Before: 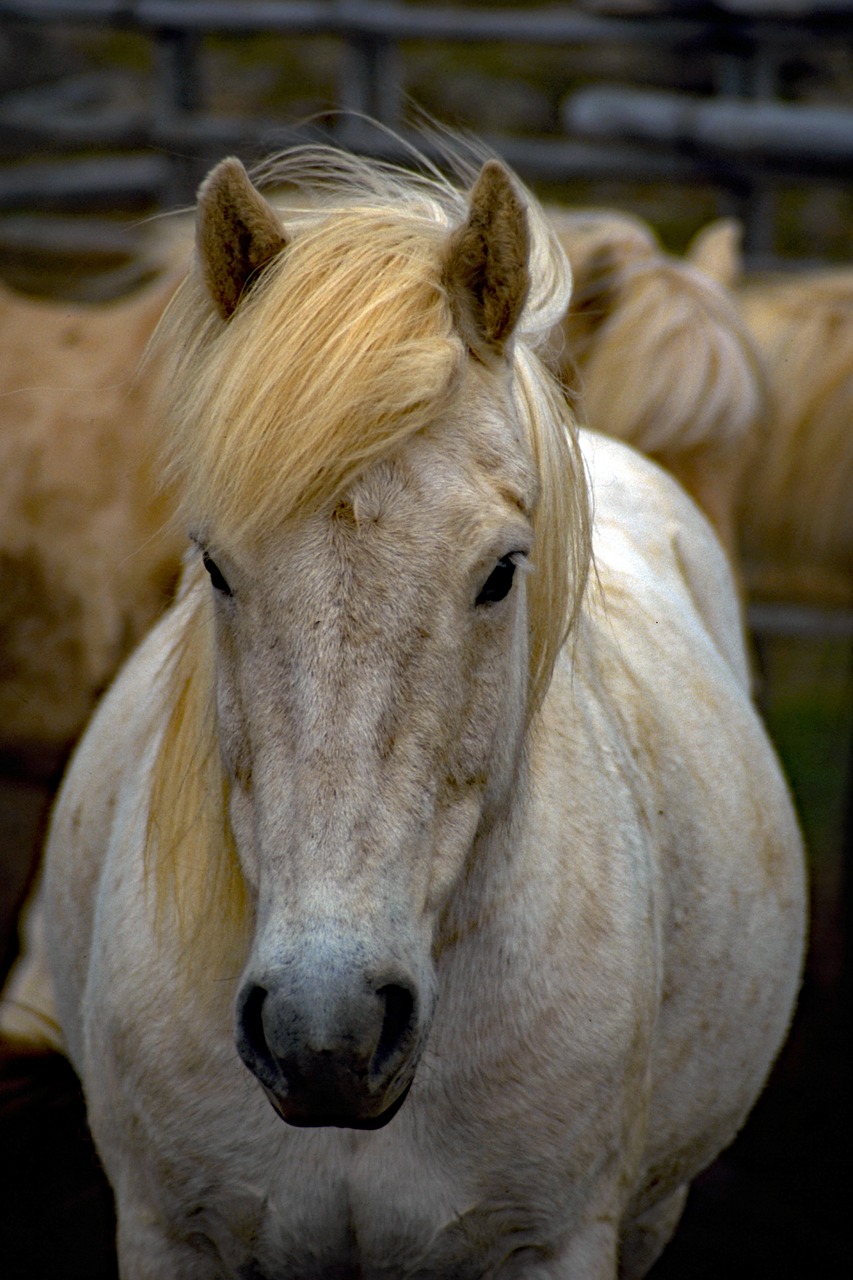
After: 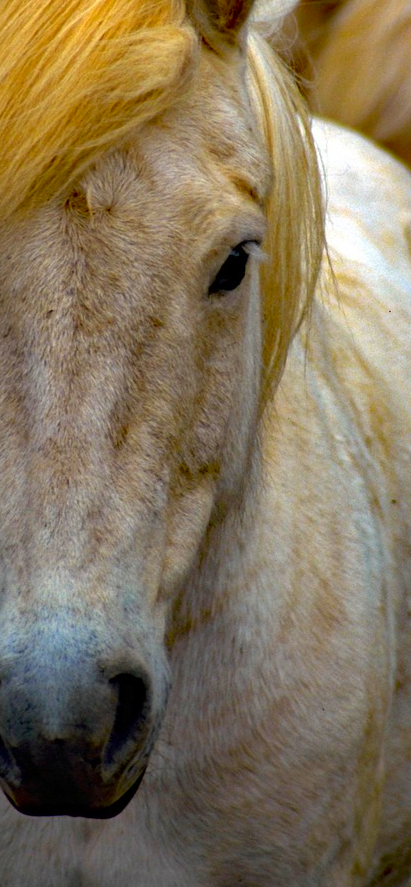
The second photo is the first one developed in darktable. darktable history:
crop: left 31.414%, top 24.338%, right 20.357%, bottom 6.342%
color correction: highlights b* 0.033, saturation 1.78
